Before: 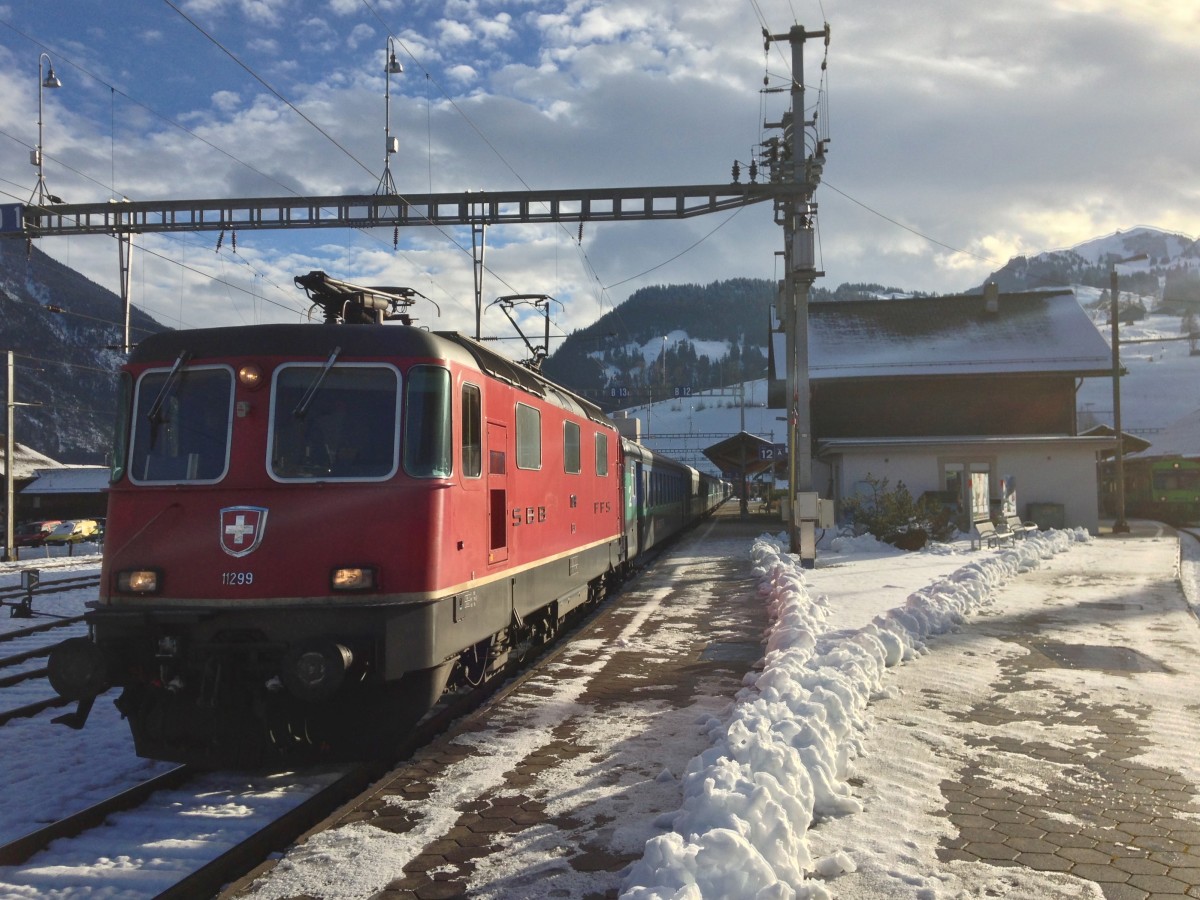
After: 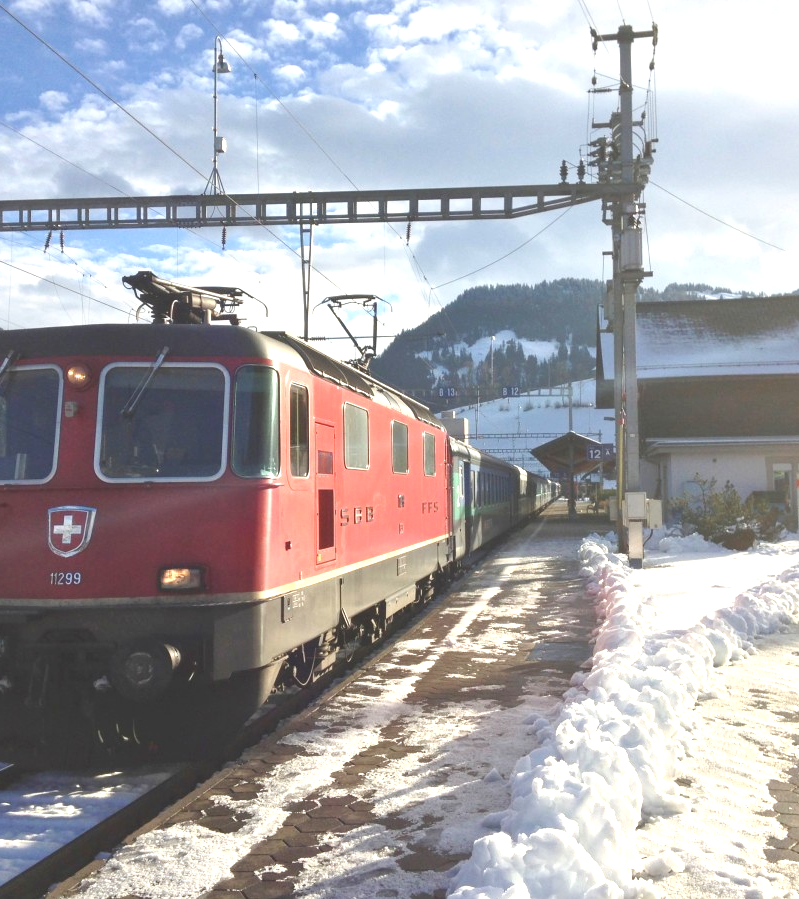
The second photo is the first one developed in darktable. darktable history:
color balance: lift [1.007, 1, 1, 1], gamma [1.097, 1, 1, 1]
tone equalizer: on, module defaults
exposure: black level correction 0, exposure 1 EV, compensate exposure bias true, compensate highlight preservation false
crop and rotate: left 14.385%, right 18.948%
